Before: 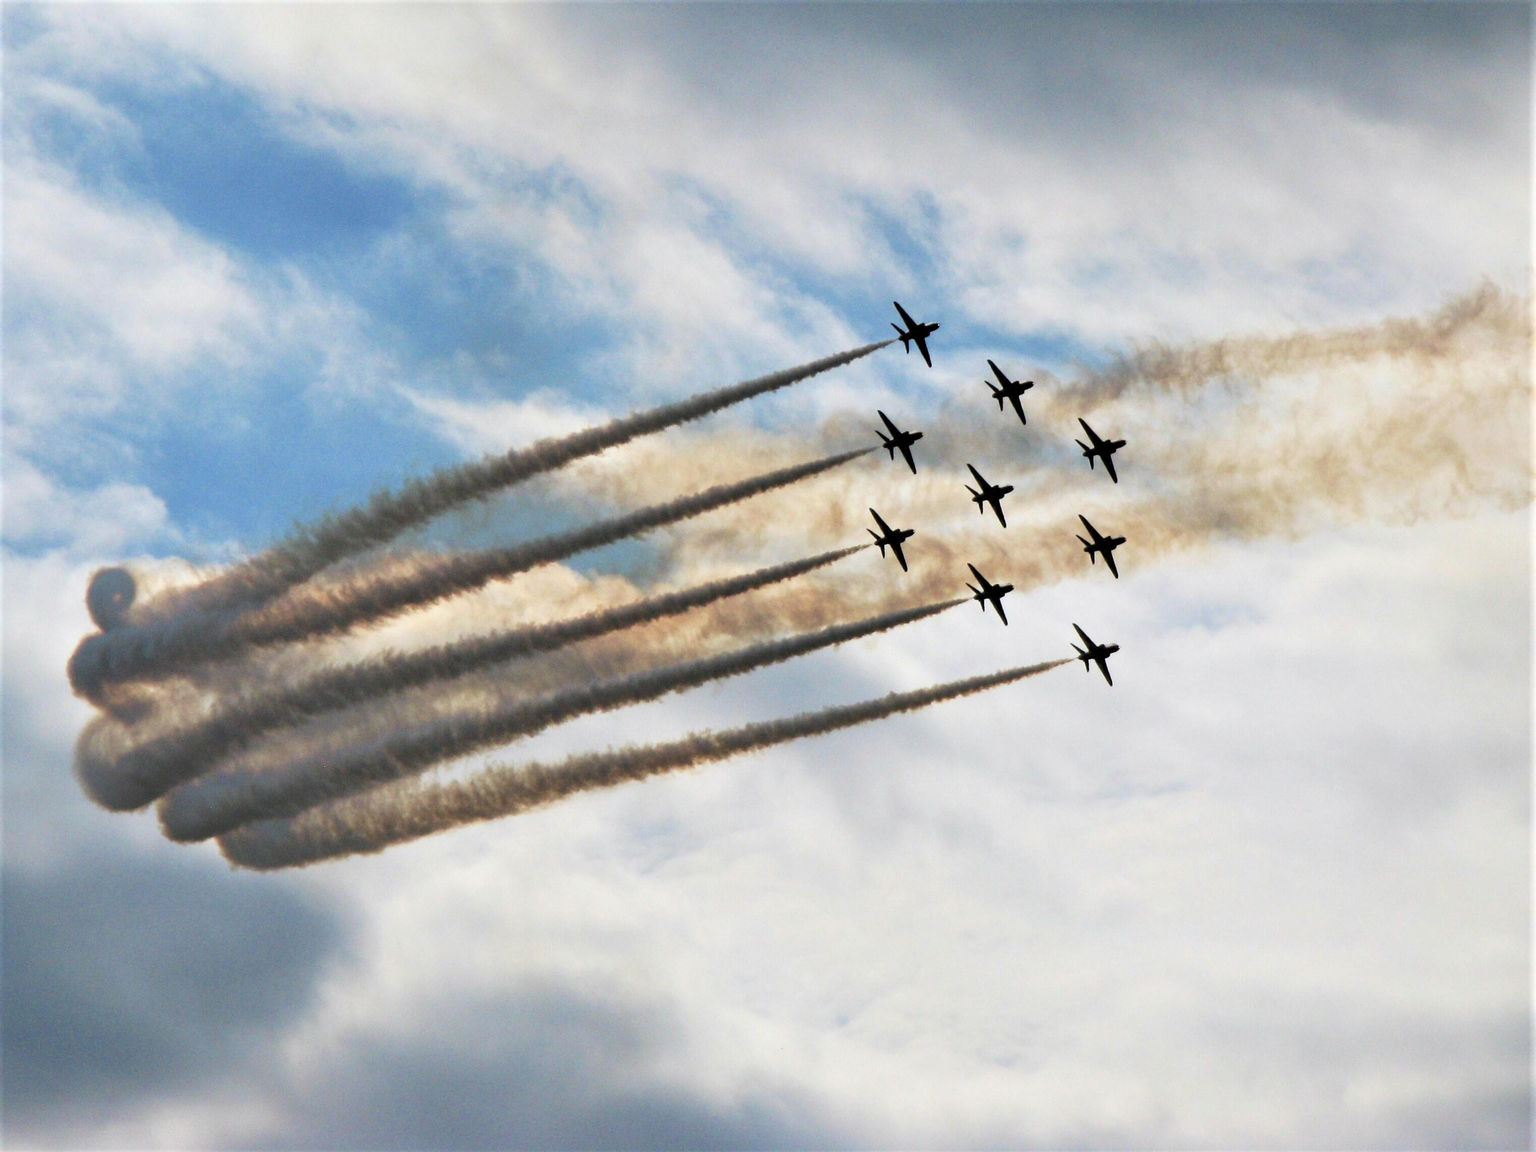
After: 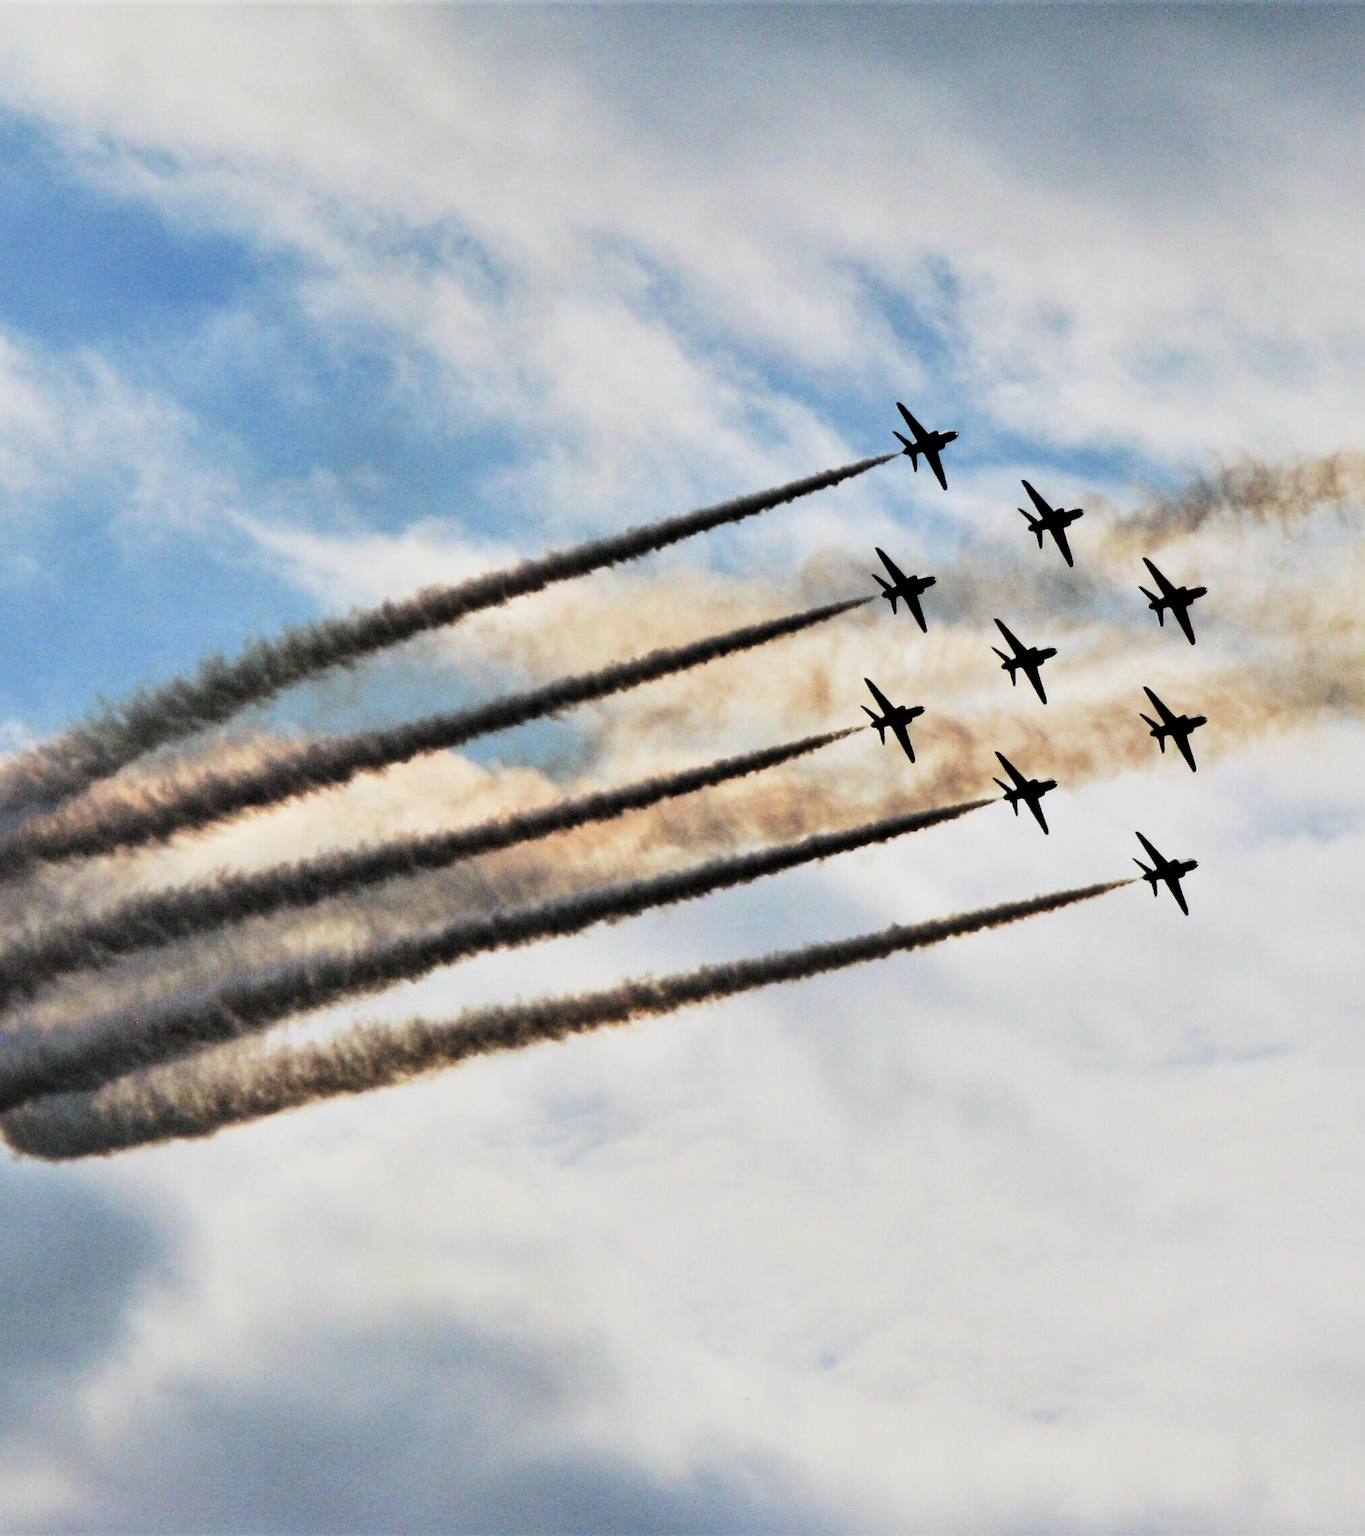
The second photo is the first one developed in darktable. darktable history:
rotate and perspective: automatic cropping original format, crop left 0, crop top 0
crop and rotate: left 14.436%, right 18.898%
filmic rgb: black relative exposure -5 EV, hardness 2.88, contrast 1.4
tone equalizer: -8 EV -0.417 EV, -7 EV -0.389 EV, -6 EV -0.333 EV, -5 EV -0.222 EV, -3 EV 0.222 EV, -2 EV 0.333 EV, -1 EV 0.389 EV, +0 EV 0.417 EV, edges refinement/feathering 500, mask exposure compensation -1.57 EV, preserve details no
shadows and highlights: shadows 32.83, highlights -47.7, soften with gaussian
